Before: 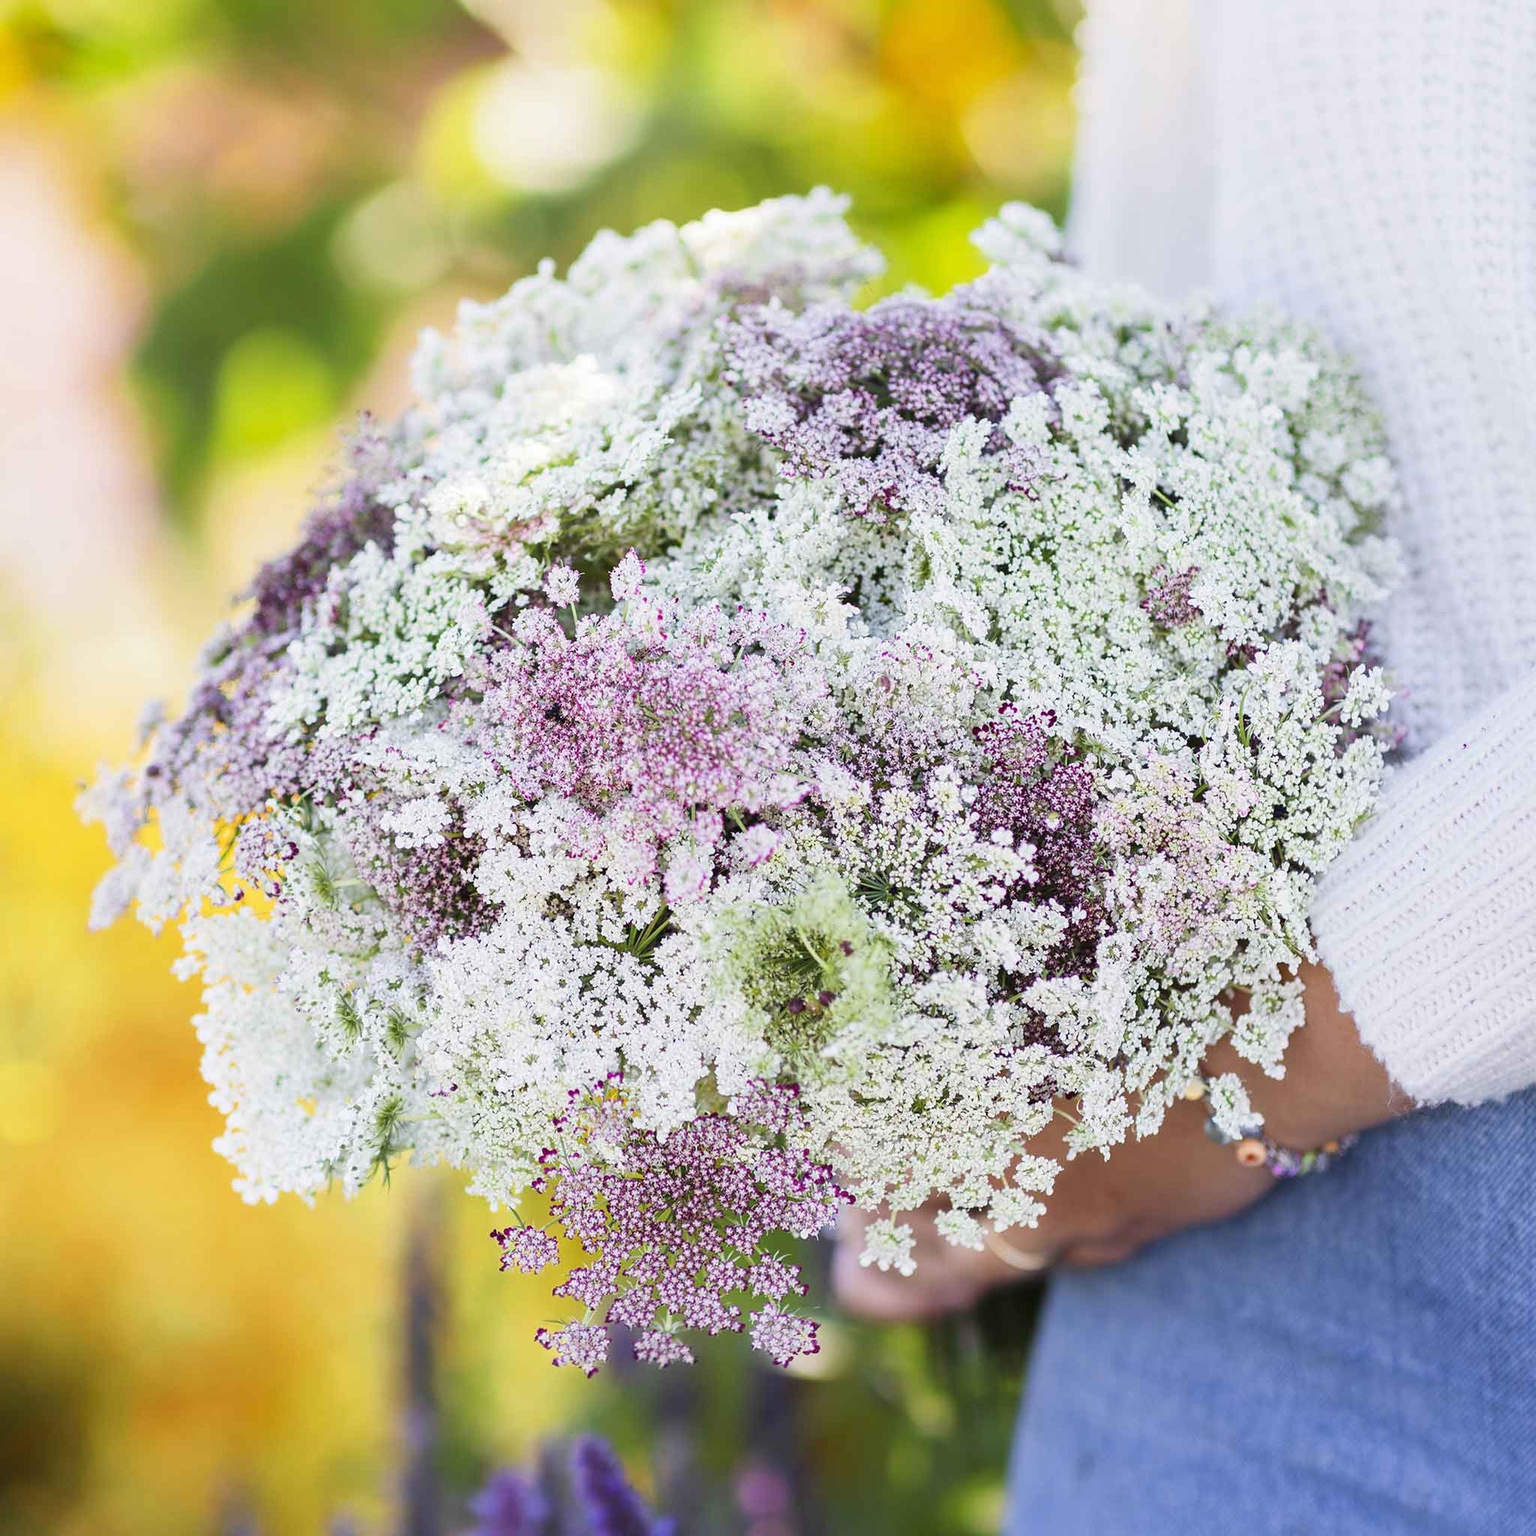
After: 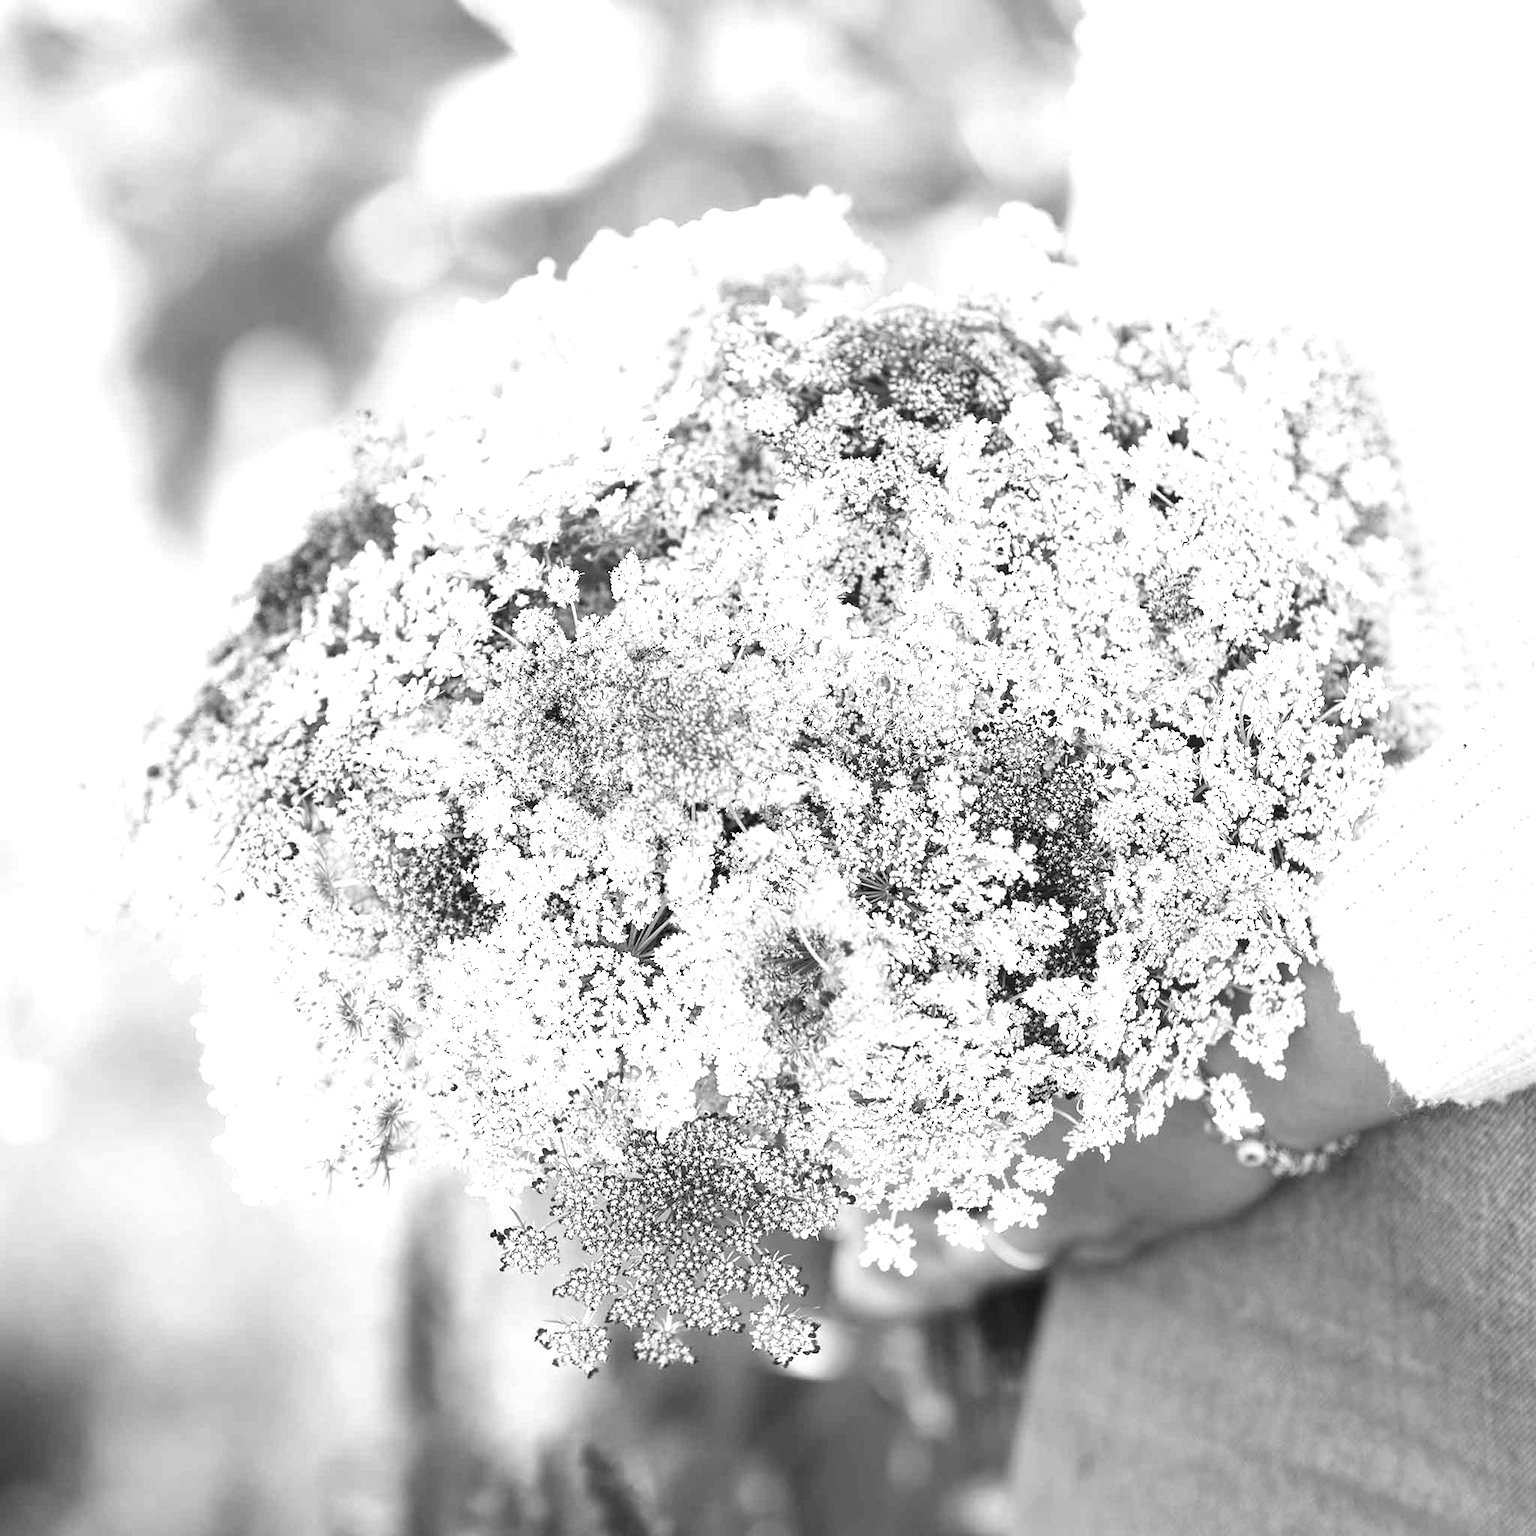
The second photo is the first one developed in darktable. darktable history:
monochrome: on, module defaults
exposure: exposure 0.766 EV, compensate highlight preservation false
white balance: emerald 1
